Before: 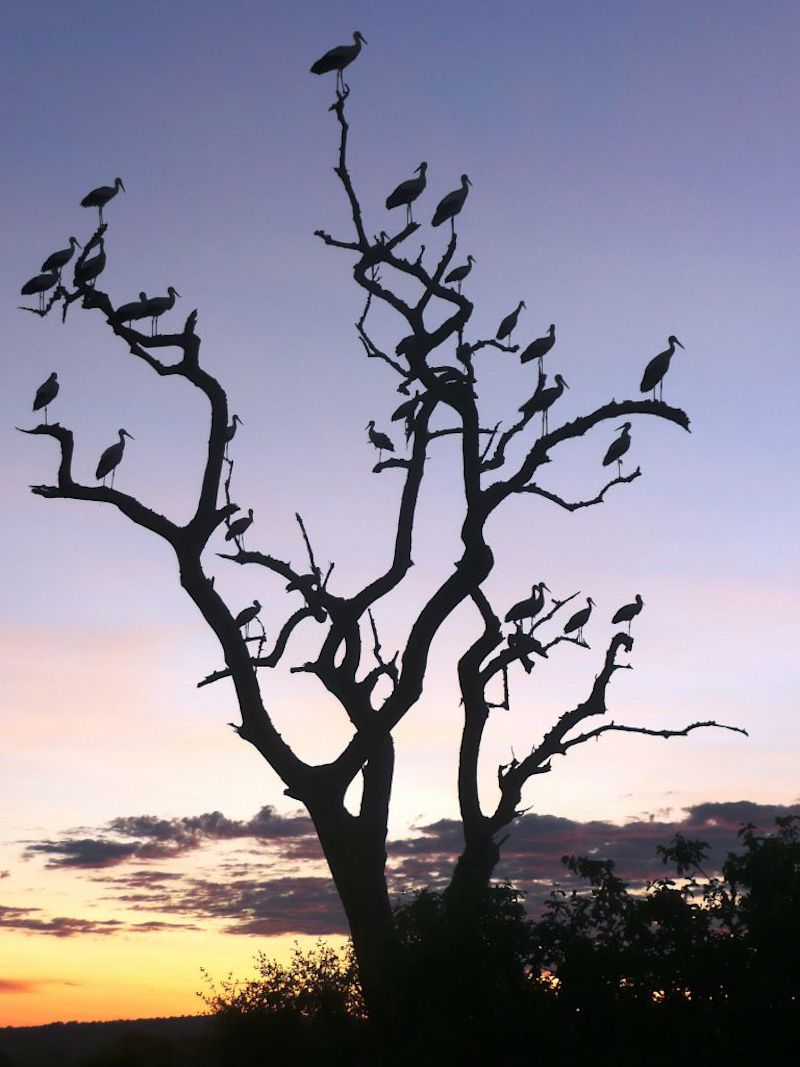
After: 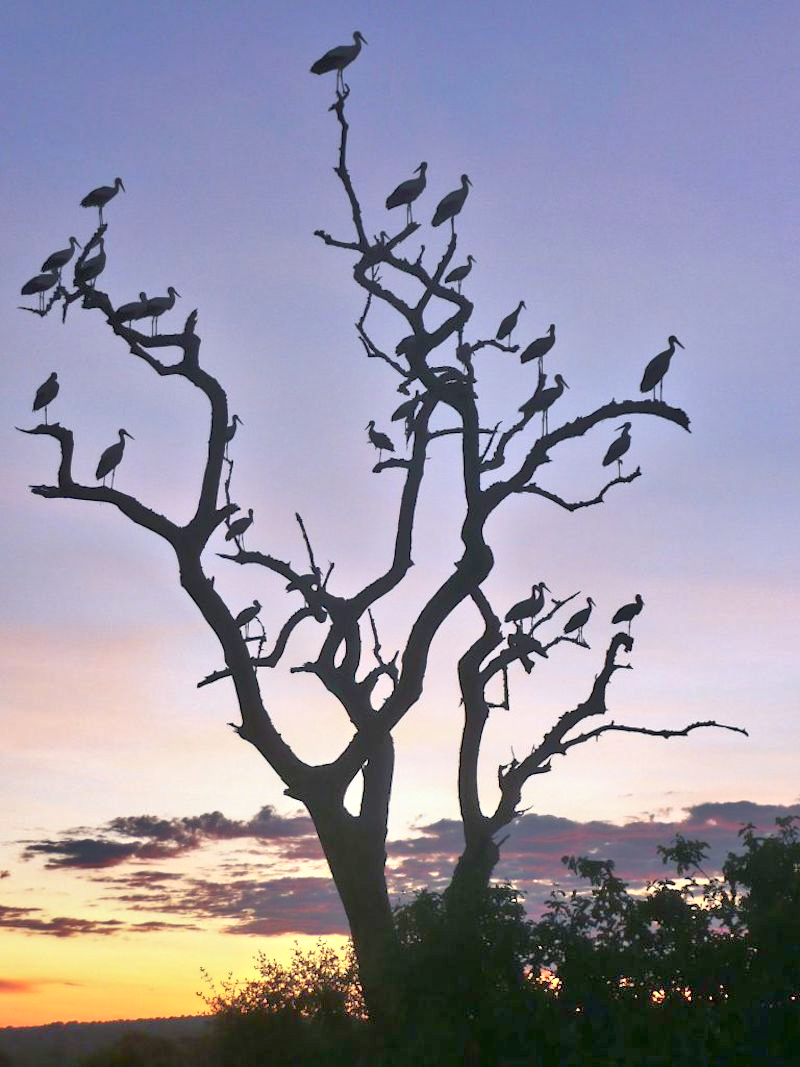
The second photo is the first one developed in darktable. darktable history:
shadows and highlights: low approximation 0.01, soften with gaussian
tone equalizer: -8 EV 2 EV, -7 EV 2 EV, -6 EV 2 EV, -5 EV 2 EV, -4 EV 2 EV, -3 EV 1.5 EV, -2 EV 1 EV, -1 EV 0.5 EV
